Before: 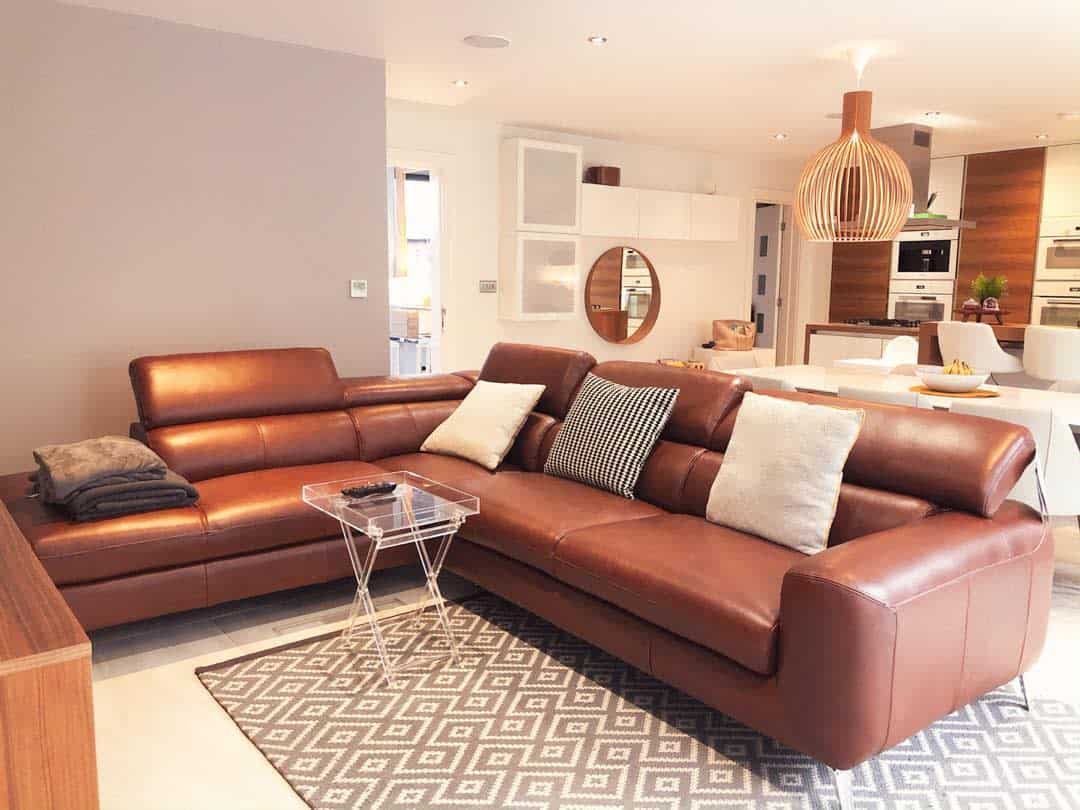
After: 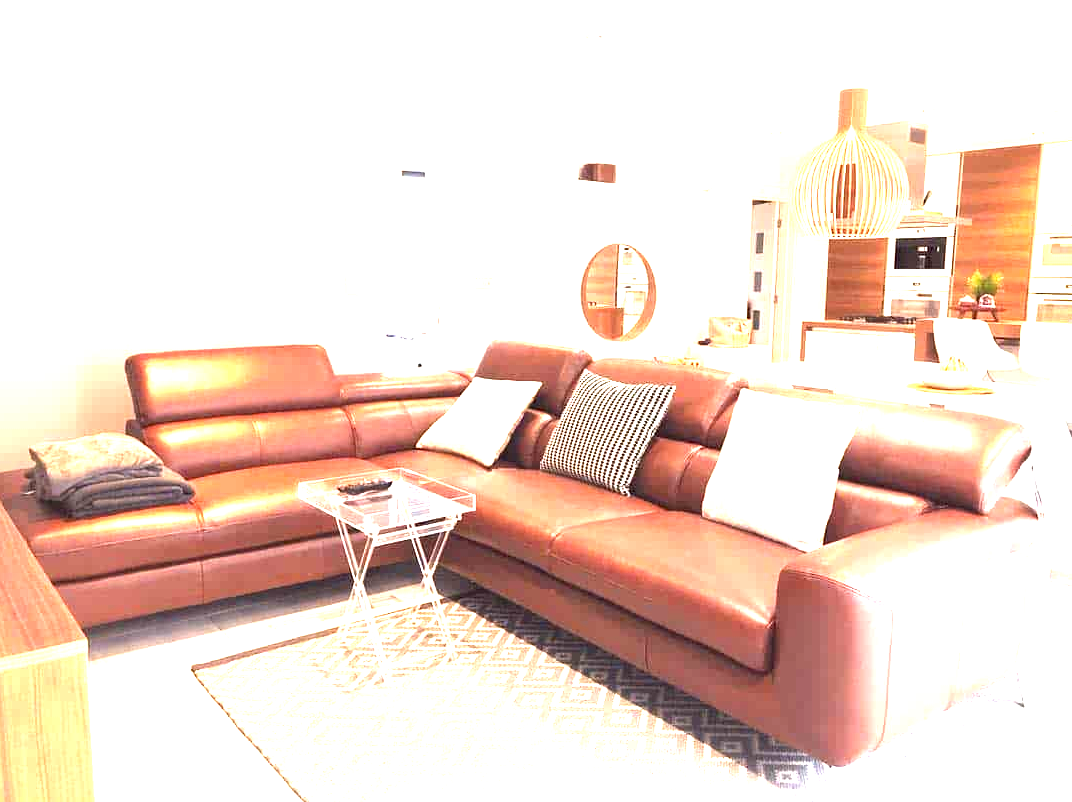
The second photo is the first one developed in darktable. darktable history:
crop: left 0.434%, top 0.485%, right 0.244%, bottom 0.386%
exposure: exposure 2 EV, compensate exposure bias true, compensate highlight preservation false
